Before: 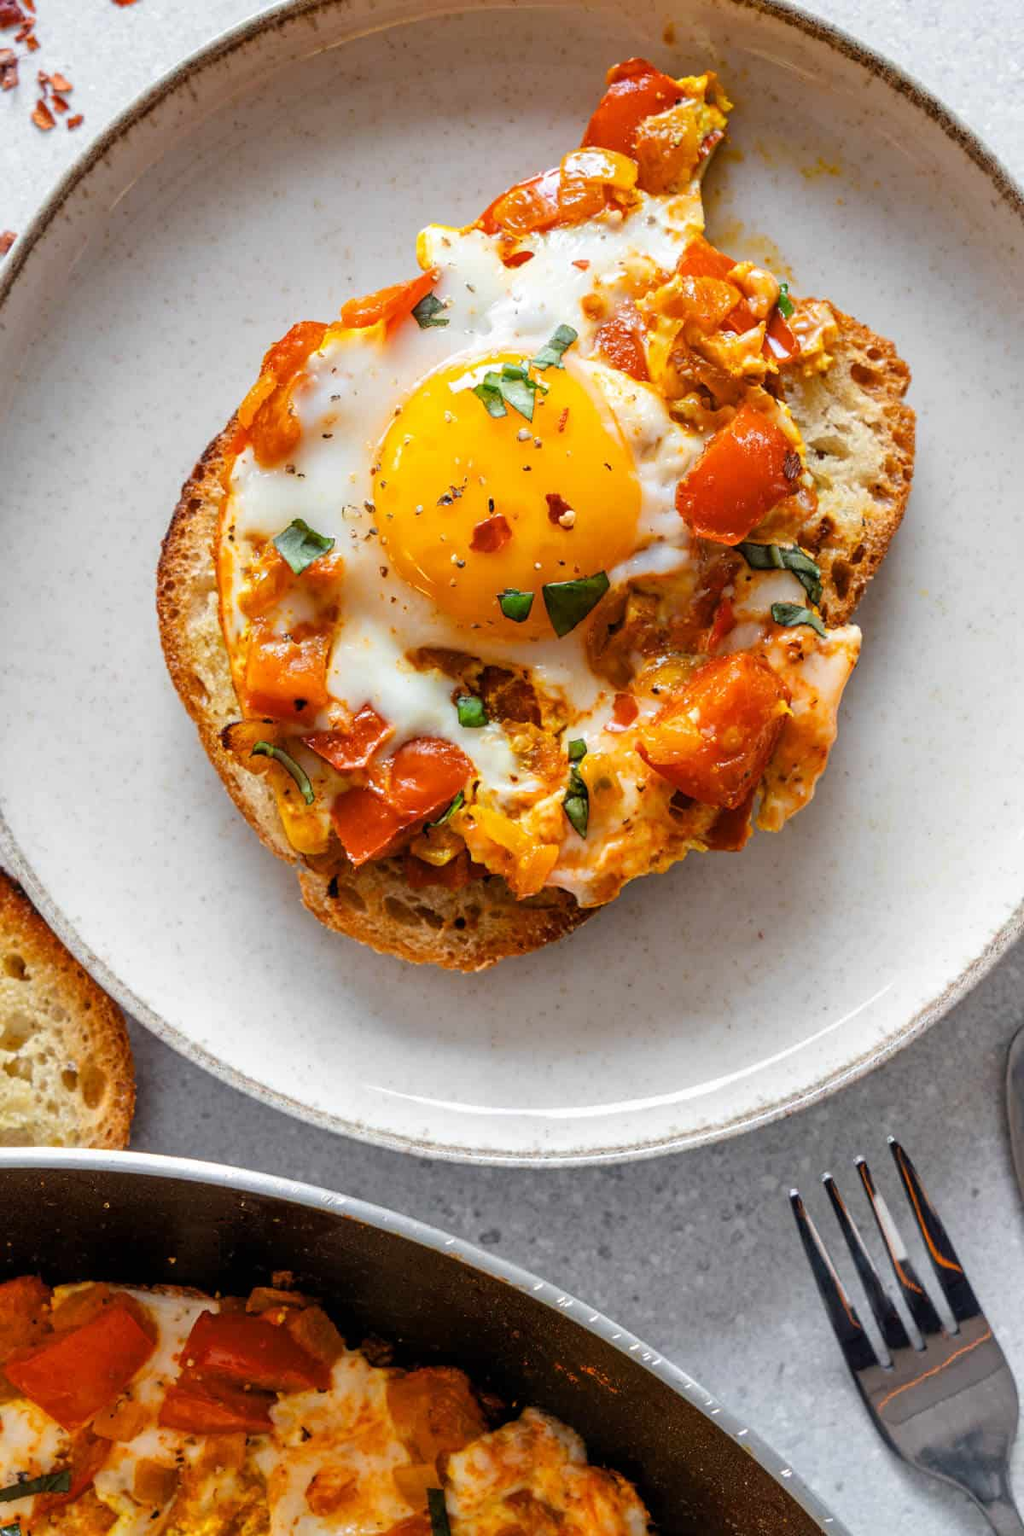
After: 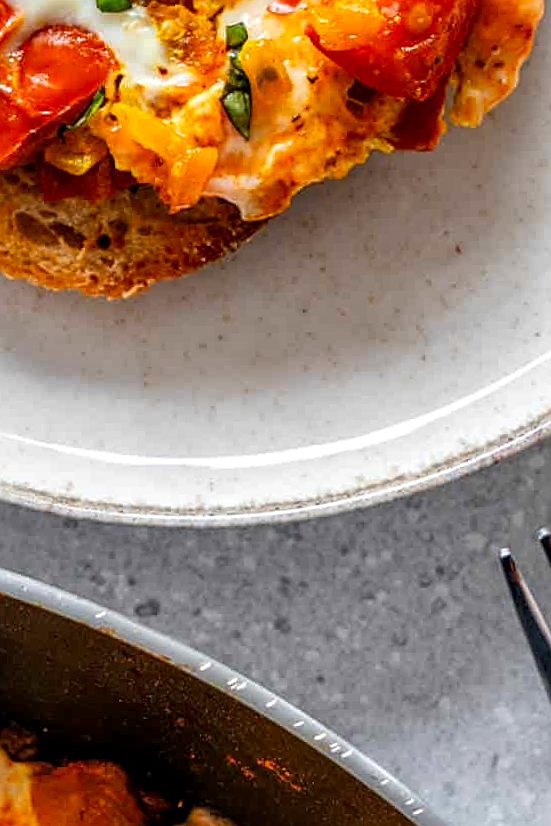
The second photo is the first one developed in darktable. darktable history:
local contrast: on, module defaults
rotate and perspective: rotation -1.32°, lens shift (horizontal) -0.031, crop left 0.015, crop right 0.985, crop top 0.047, crop bottom 0.982
crop: left 35.976%, top 45.819%, right 18.162%, bottom 5.807%
sharpen: on, module defaults
contrast brightness saturation: contrast 0.08, saturation 0.2
